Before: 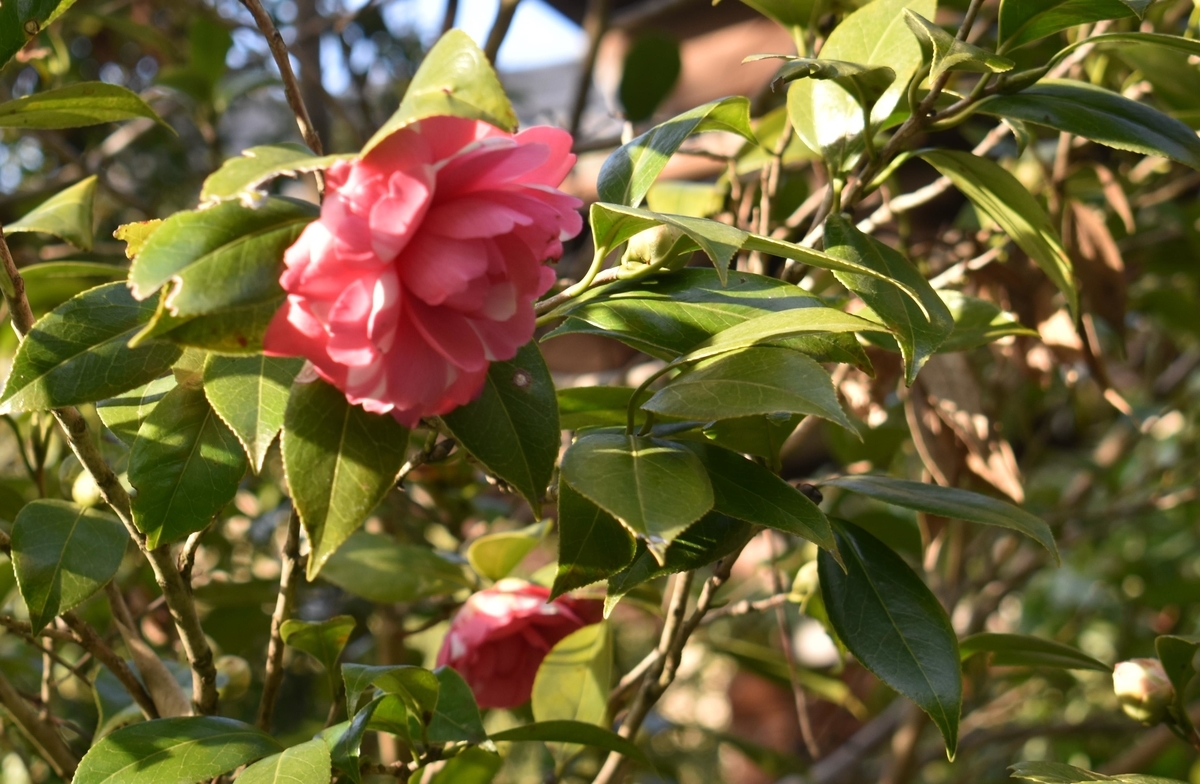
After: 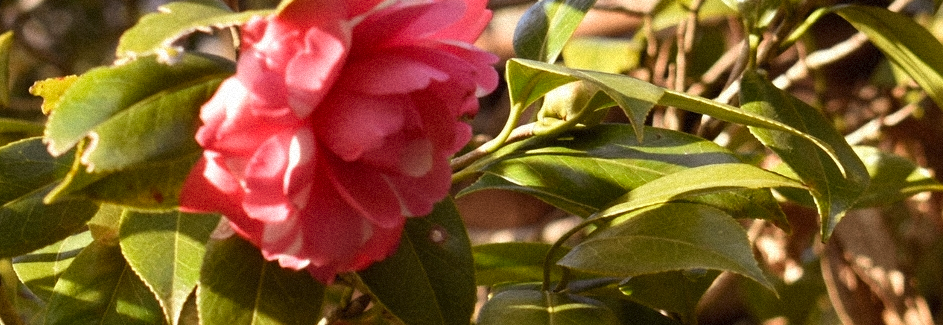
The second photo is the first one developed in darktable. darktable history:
crop: left 7.036%, top 18.398%, right 14.379%, bottom 40.043%
rgb levels: mode RGB, independent channels, levels [[0, 0.5, 1], [0, 0.521, 1], [0, 0.536, 1]]
grain: mid-tones bias 0%
